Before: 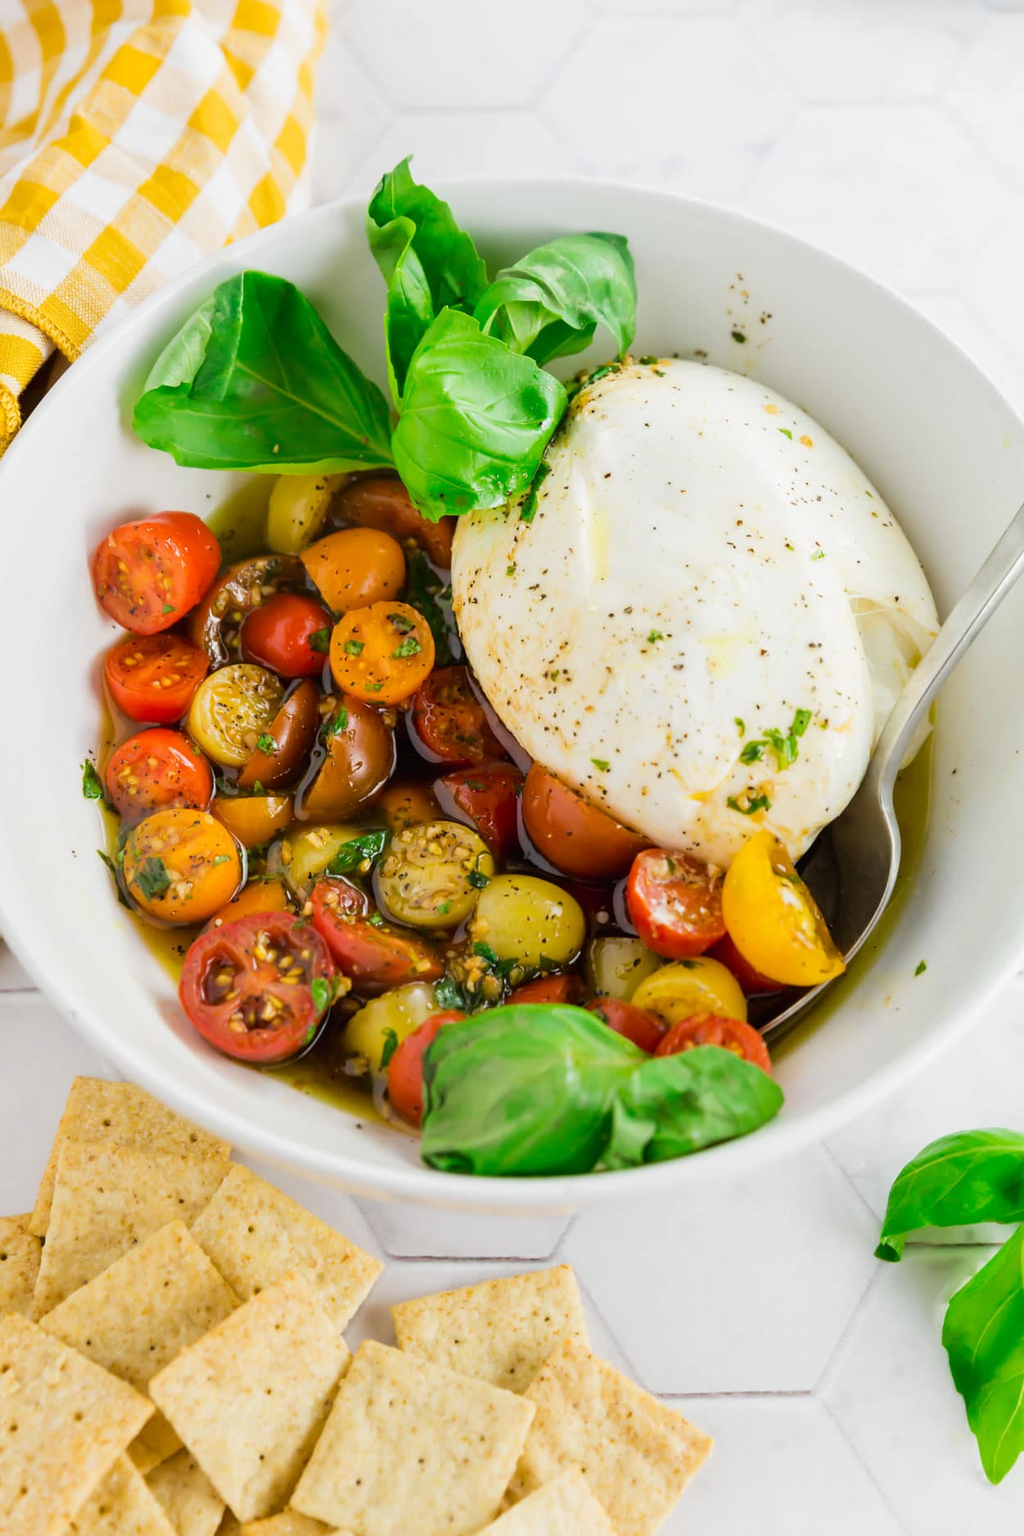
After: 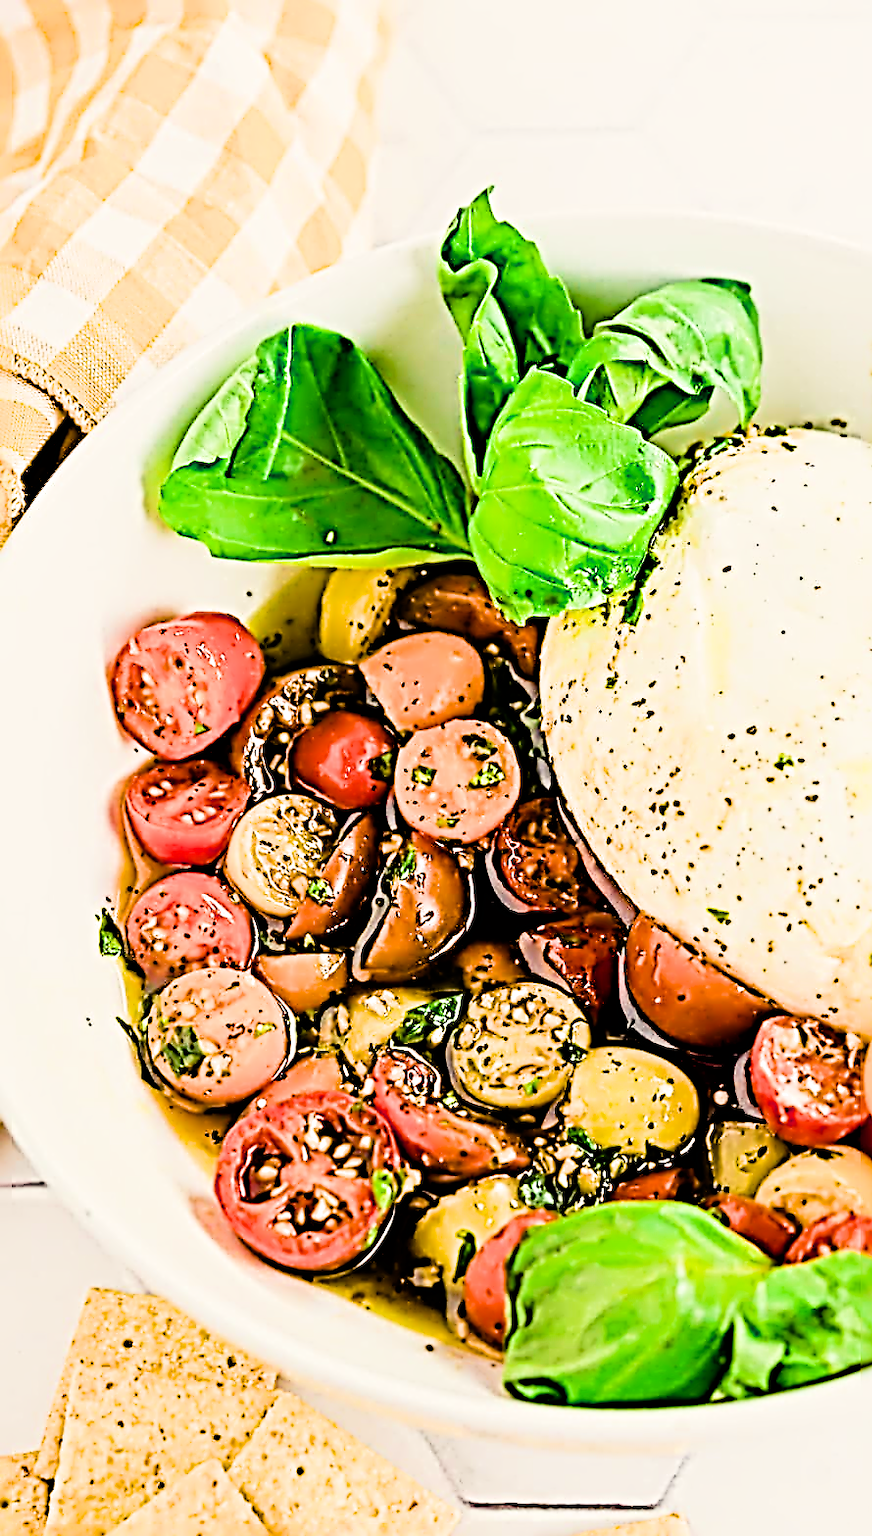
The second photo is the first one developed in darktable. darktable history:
sharpen: radius 6.265, amount 1.787, threshold 0.248
crop: right 28.729%, bottom 16.384%
exposure: black level correction 0, exposure 0.932 EV, compensate highlight preservation false
filmic rgb: black relative exposure -5.12 EV, white relative exposure 3.96 EV, hardness 2.89, contrast 1.516
color balance rgb: highlights gain › chroma 3.014%, highlights gain › hue 76.37°, perceptual saturation grading › global saturation 24.151%, perceptual saturation grading › highlights -23.989%, perceptual saturation grading › mid-tones 24.081%, perceptual saturation grading › shadows 41.216%, global vibrance 20%
contrast equalizer: octaves 7, y [[0.5, 0.5, 0.5, 0.515, 0.749, 0.84], [0.5 ×6], [0.5 ×6], [0, 0, 0, 0.001, 0.067, 0.262], [0 ×6]]
haze removal: compatibility mode true, adaptive false
